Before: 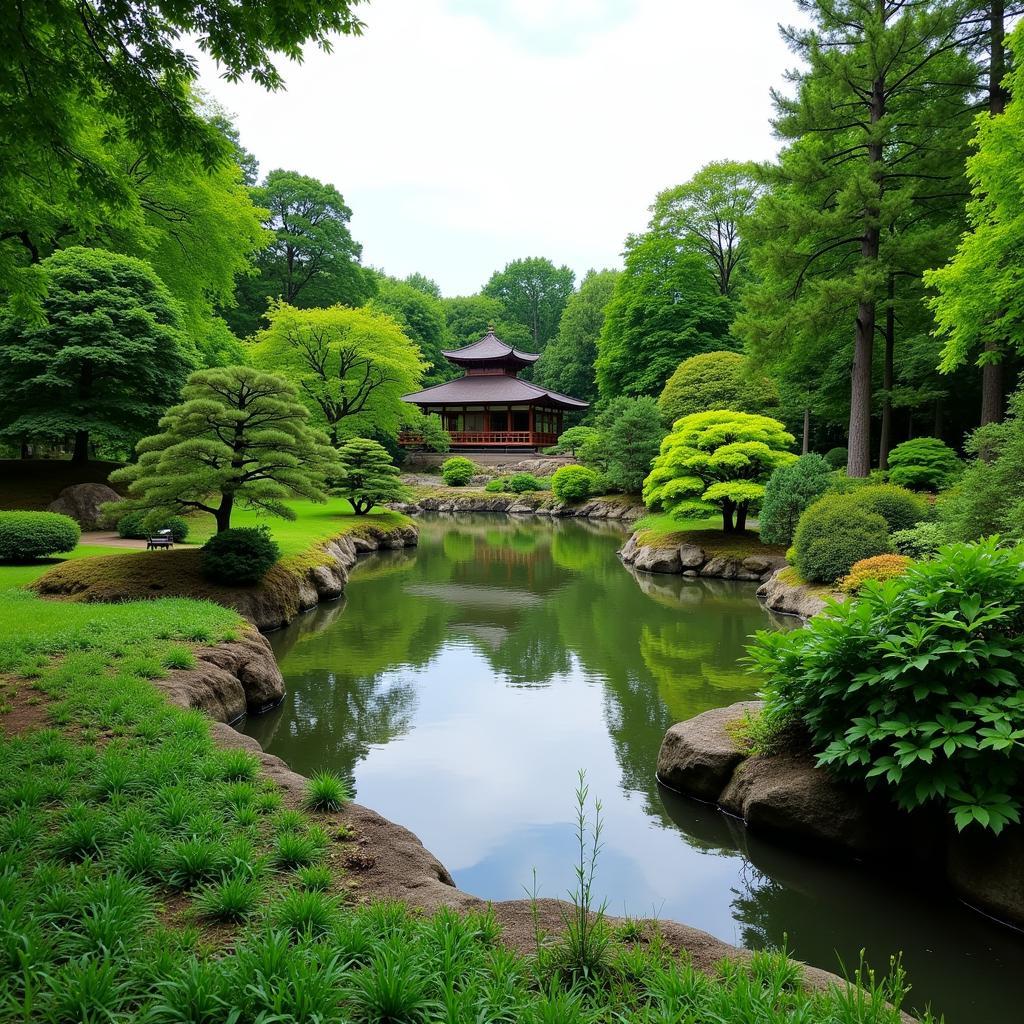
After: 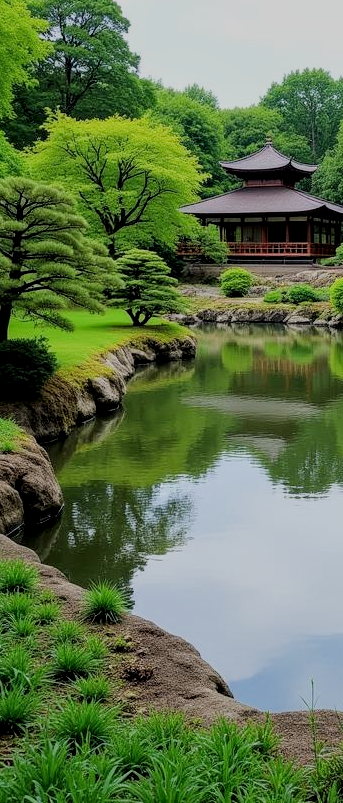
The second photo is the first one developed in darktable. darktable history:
crop and rotate: left 21.77%, top 18.528%, right 44.676%, bottom 2.997%
filmic rgb: black relative exposure -7.15 EV, white relative exposure 5.36 EV, hardness 3.02
local contrast: on, module defaults
